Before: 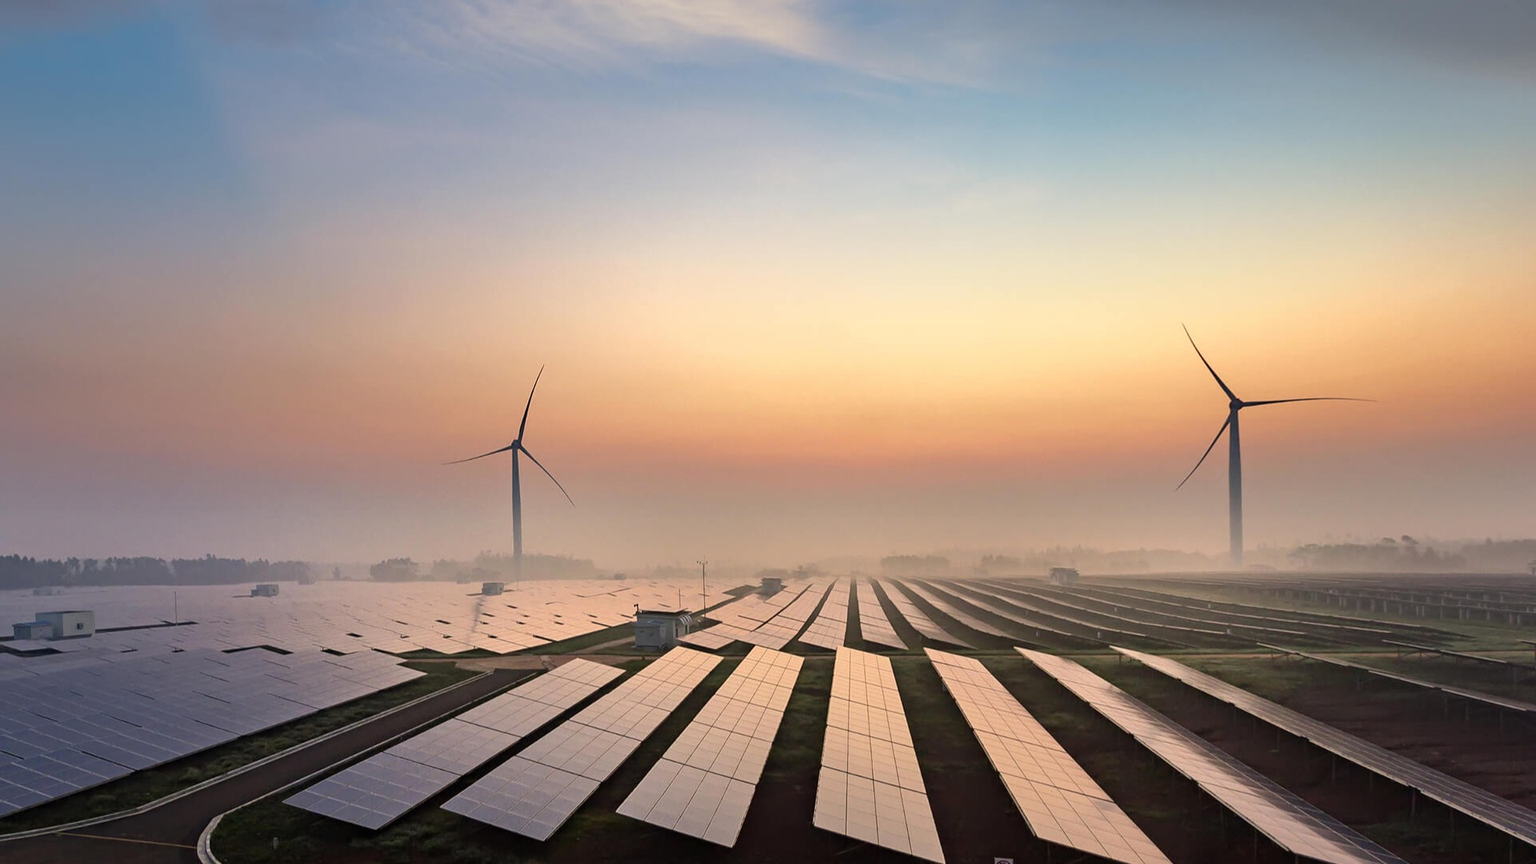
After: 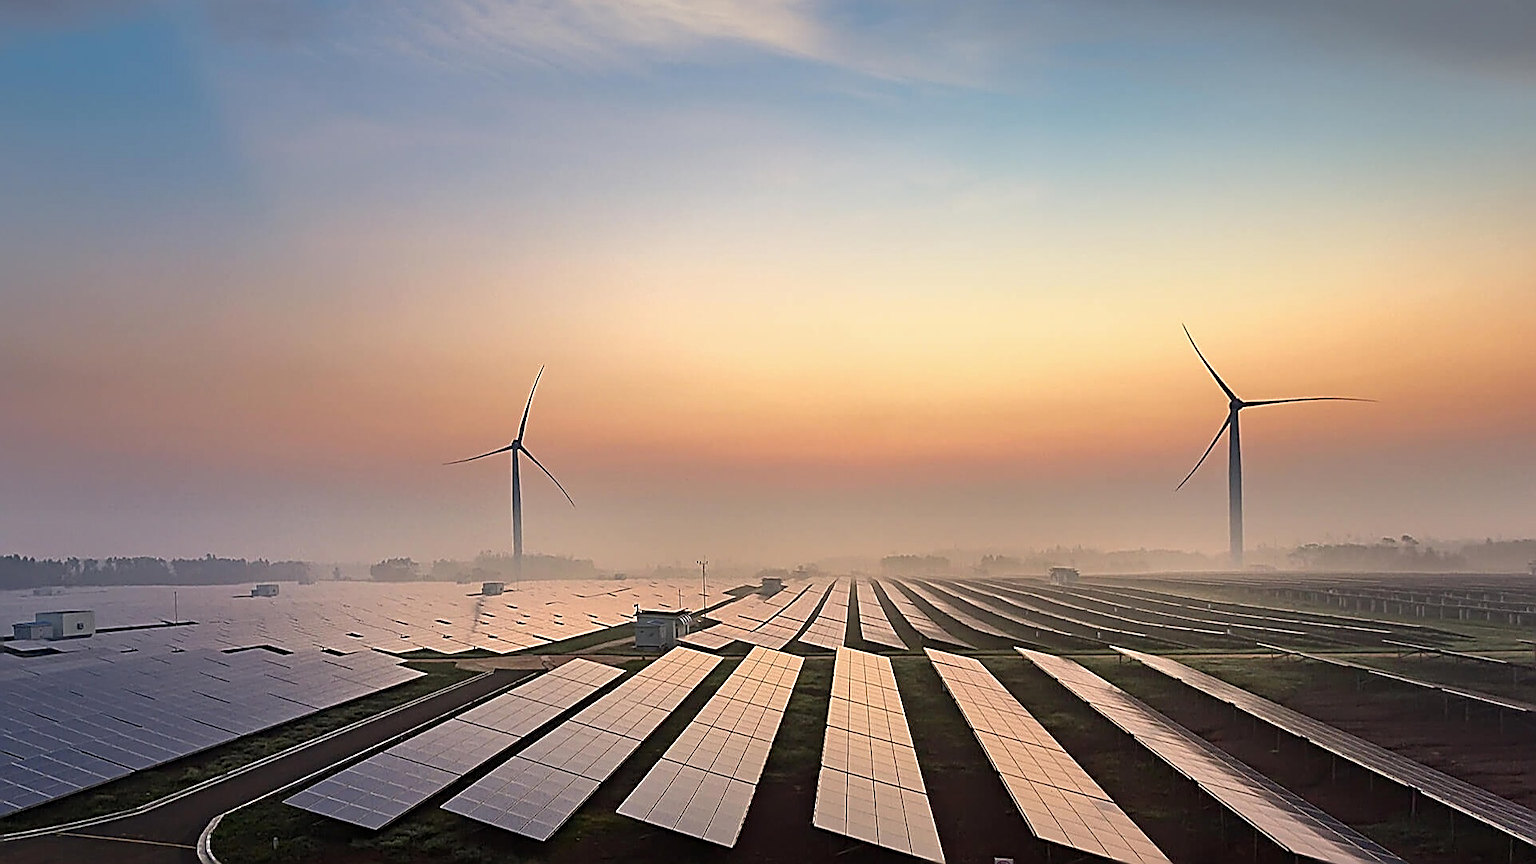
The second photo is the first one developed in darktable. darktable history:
sharpen: amount 1.861
tone equalizer: -7 EV 0.18 EV, -6 EV 0.12 EV, -5 EV 0.08 EV, -4 EV 0.04 EV, -2 EV -0.02 EV, -1 EV -0.04 EV, +0 EV -0.06 EV, luminance estimator HSV value / RGB max
